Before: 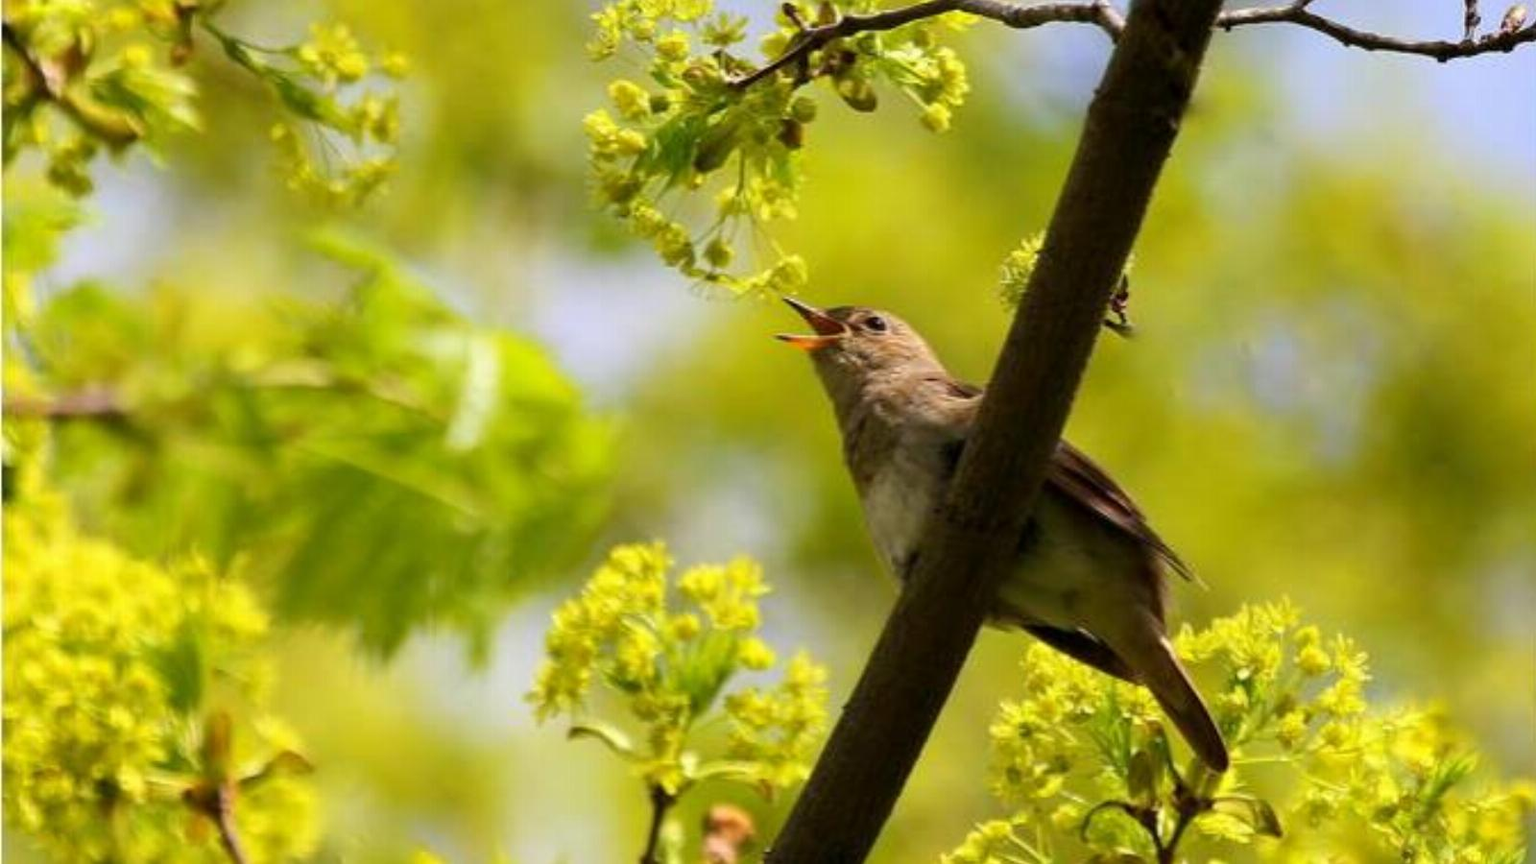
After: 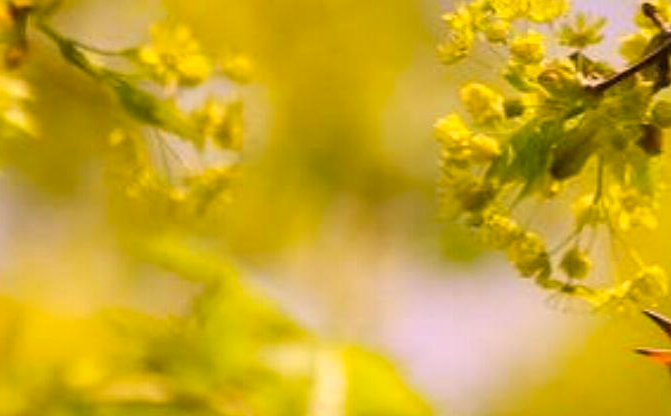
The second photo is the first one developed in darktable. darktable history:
crop and rotate: left 10.817%, top 0.062%, right 47.194%, bottom 53.626%
color balance rgb: shadows lift › luminance -5%, shadows lift › chroma 1.1%, shadows lift › hue 219°, power › luminance 10%, power › chroma 2.83%, power › hue 60°, highlights gain › chroma 4.52%, highlights gain › hue 33.33°, saturation formula JzAzBz (2021)
white balance: red 0.976, blue 1.04
